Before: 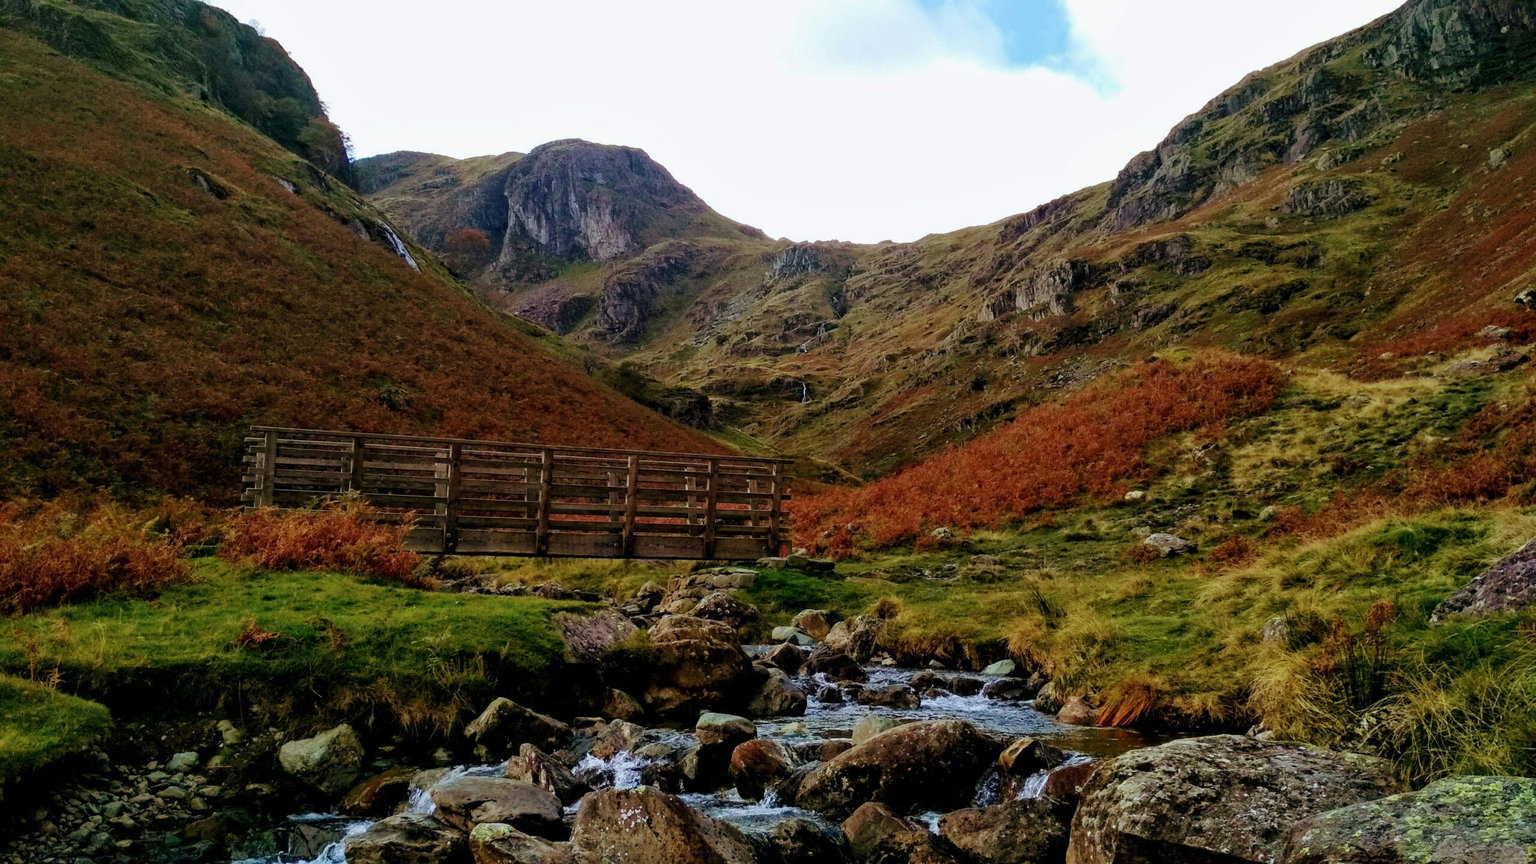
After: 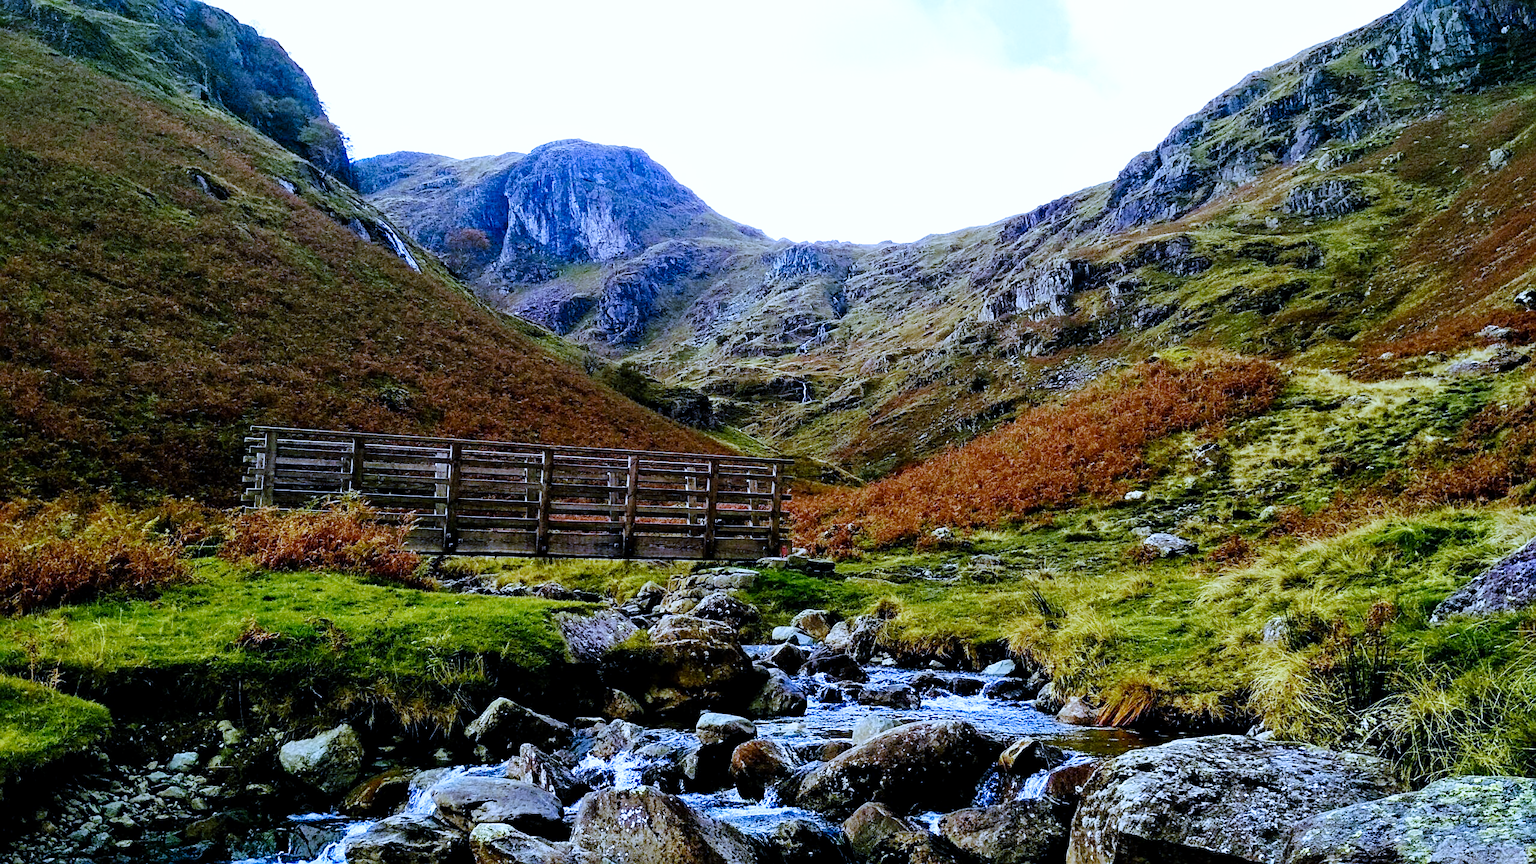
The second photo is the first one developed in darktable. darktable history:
sharpen: on, module defaults
exposure: black level correction 0.001, exposure 0.191 EV, compensate highlight preservation false
base curve: curves: ch0 [(0, 0) (0.008, 0.007) (0.022, 0.029) (0.048, 0.089) (0.092, 0.197) (0.191, 0.399) (0.275, 0.534) (0.357, 0.65) (0.477, 0.78) (0.542, 0.833) (0.799, 0.973) (1, 1)], preserve colors none
white balance: red 0.766, blue 1.537
color contrast: green-magenta contrast 0.8, blue-yellow contrast 1.1, unbound 0
